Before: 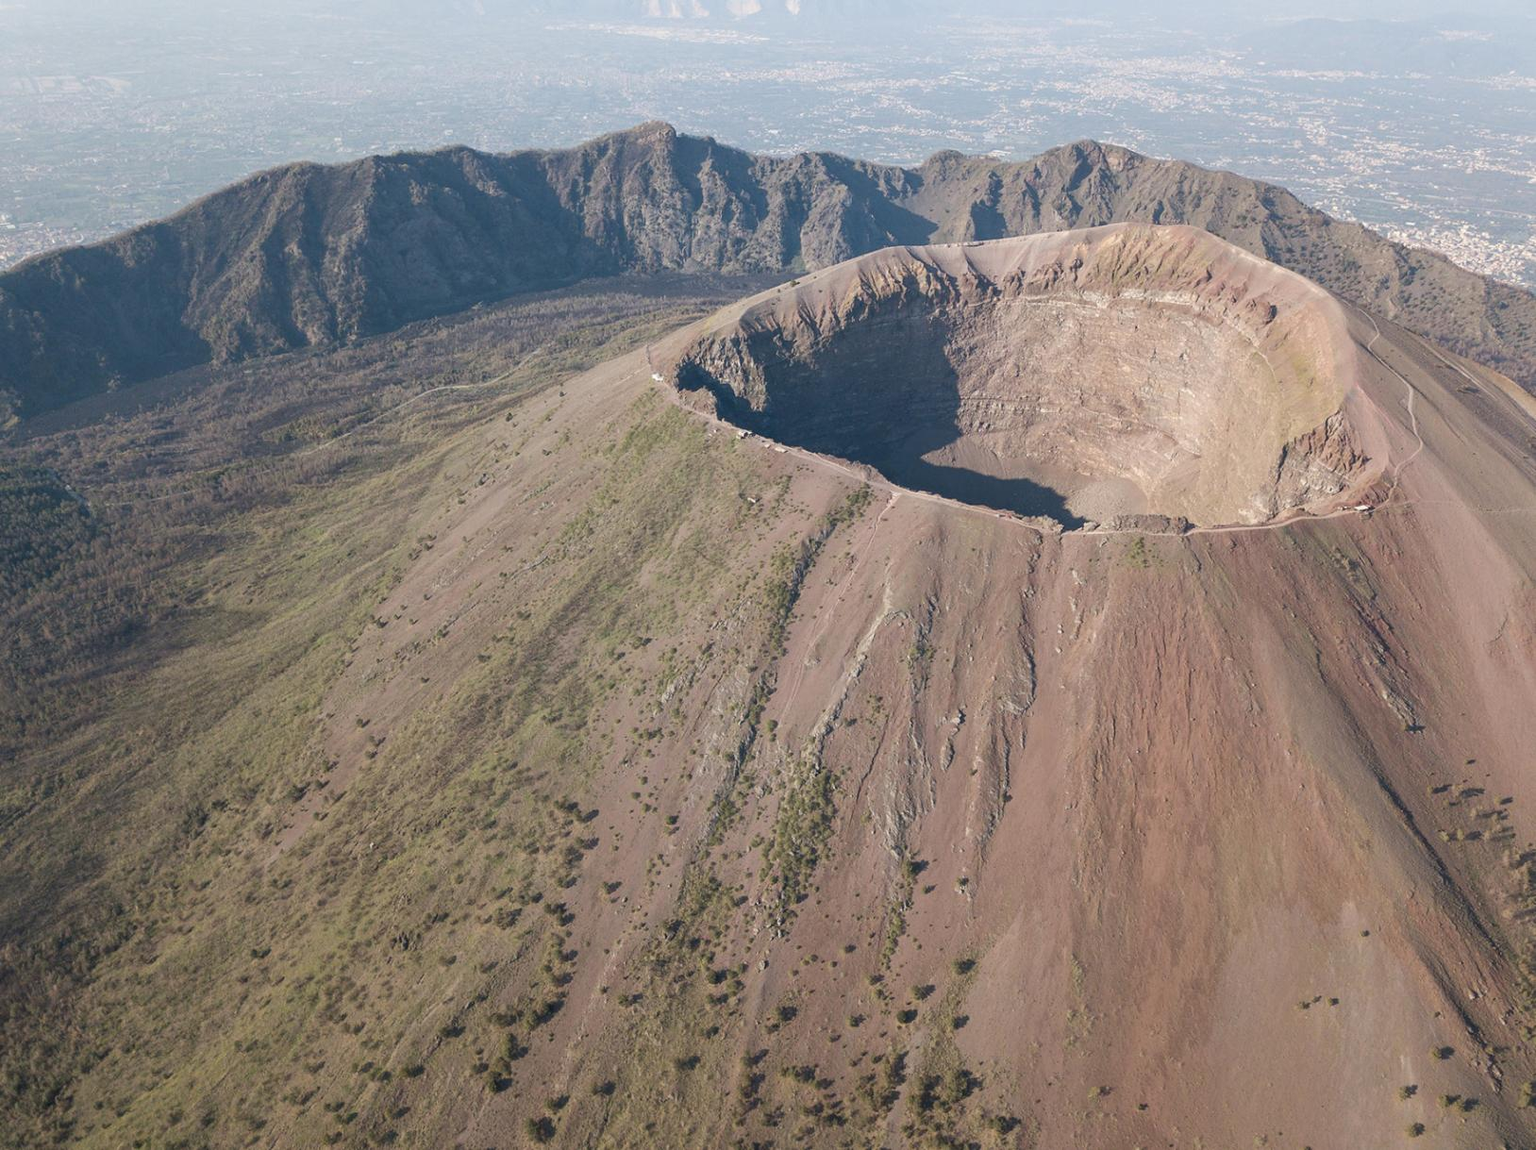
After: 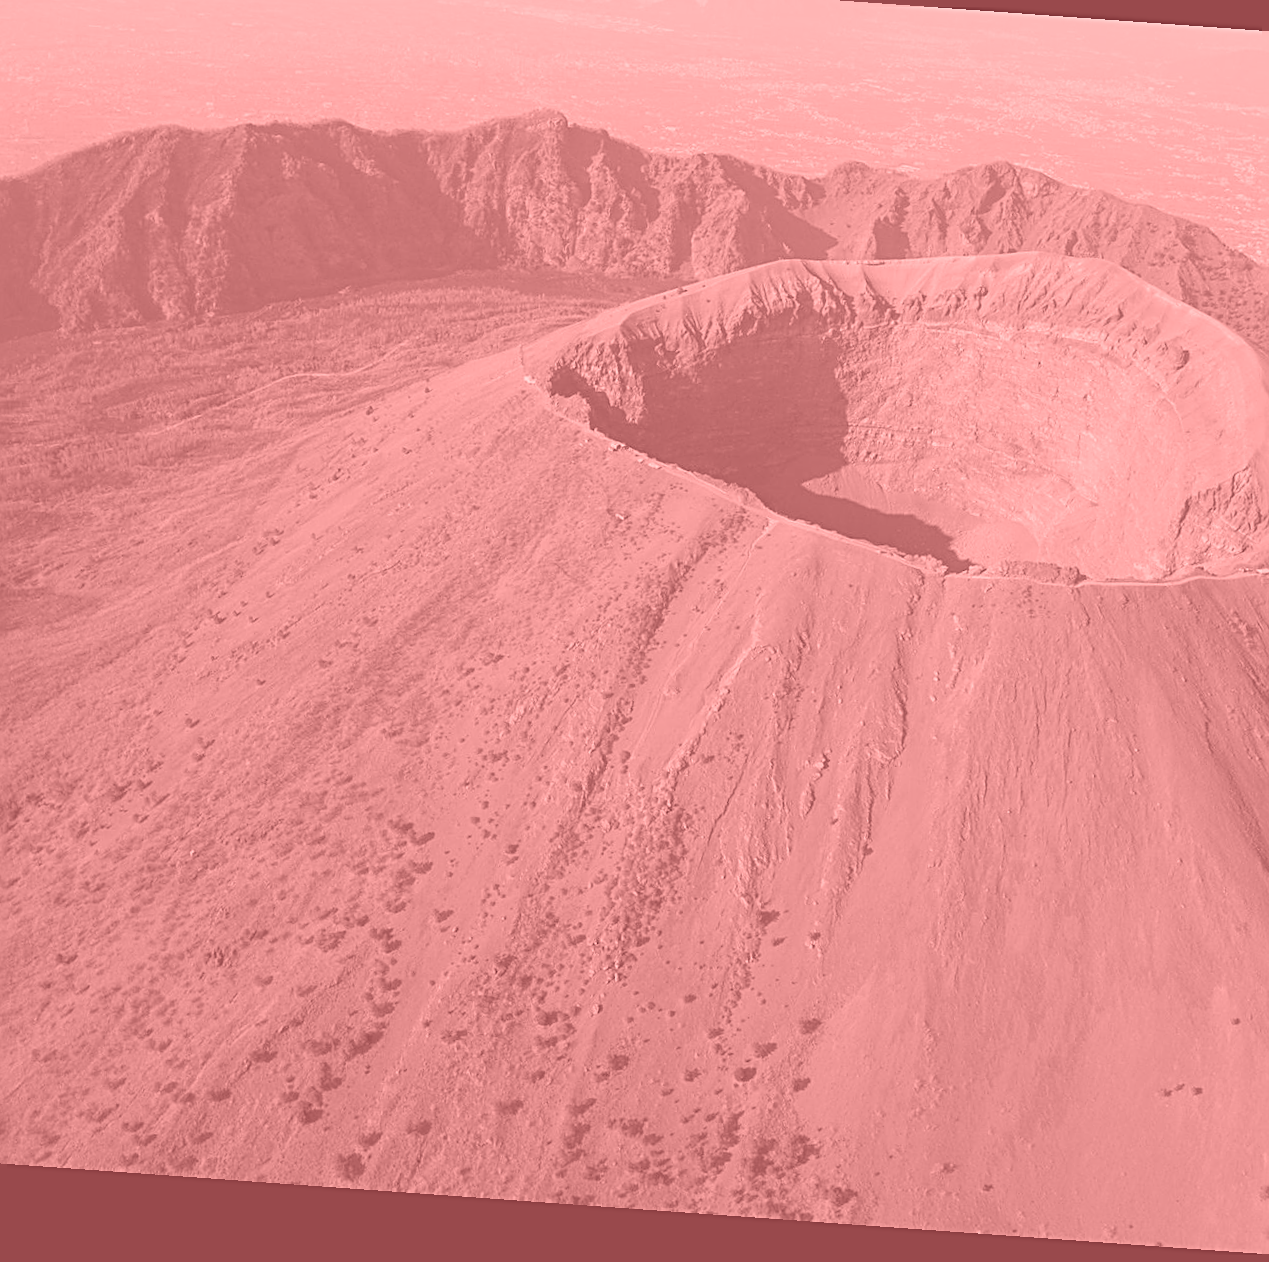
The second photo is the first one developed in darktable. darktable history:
sharpen: radius 2.767
crop and rotate: left 13.15%, top 5.251%, right 12.609%
colorize: saturation 51%, source mix 50.67%, lightness 50.67%
rotate and perspective: rotation 4.1°, automatic cropping off
exposure: compensate highlight preservation false
